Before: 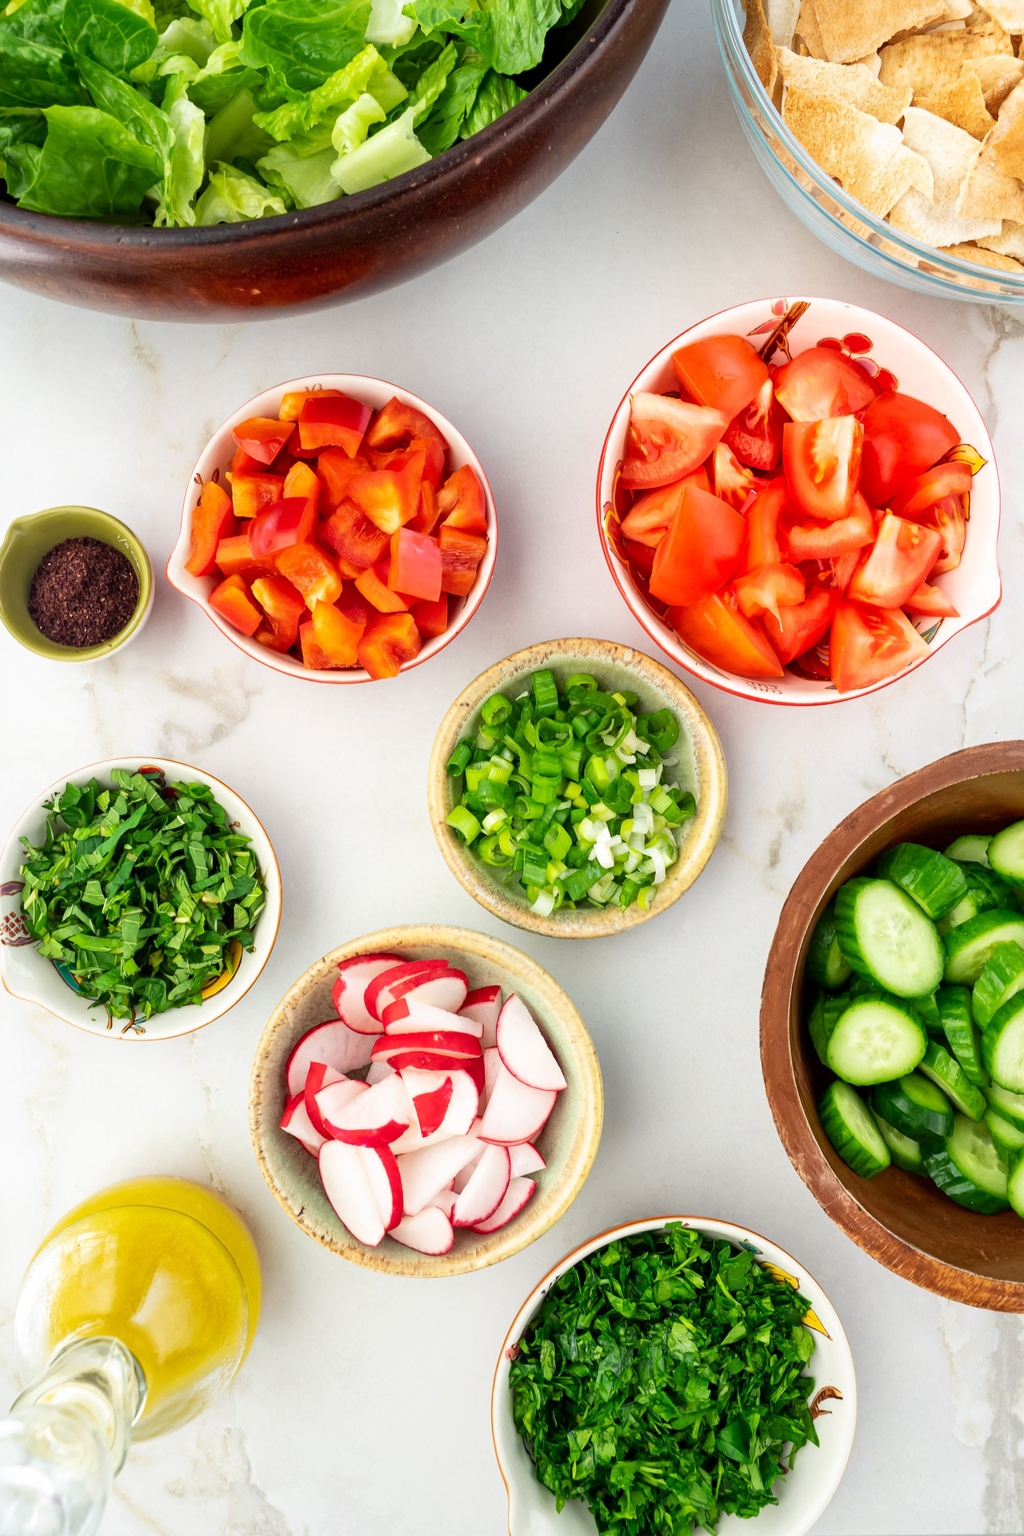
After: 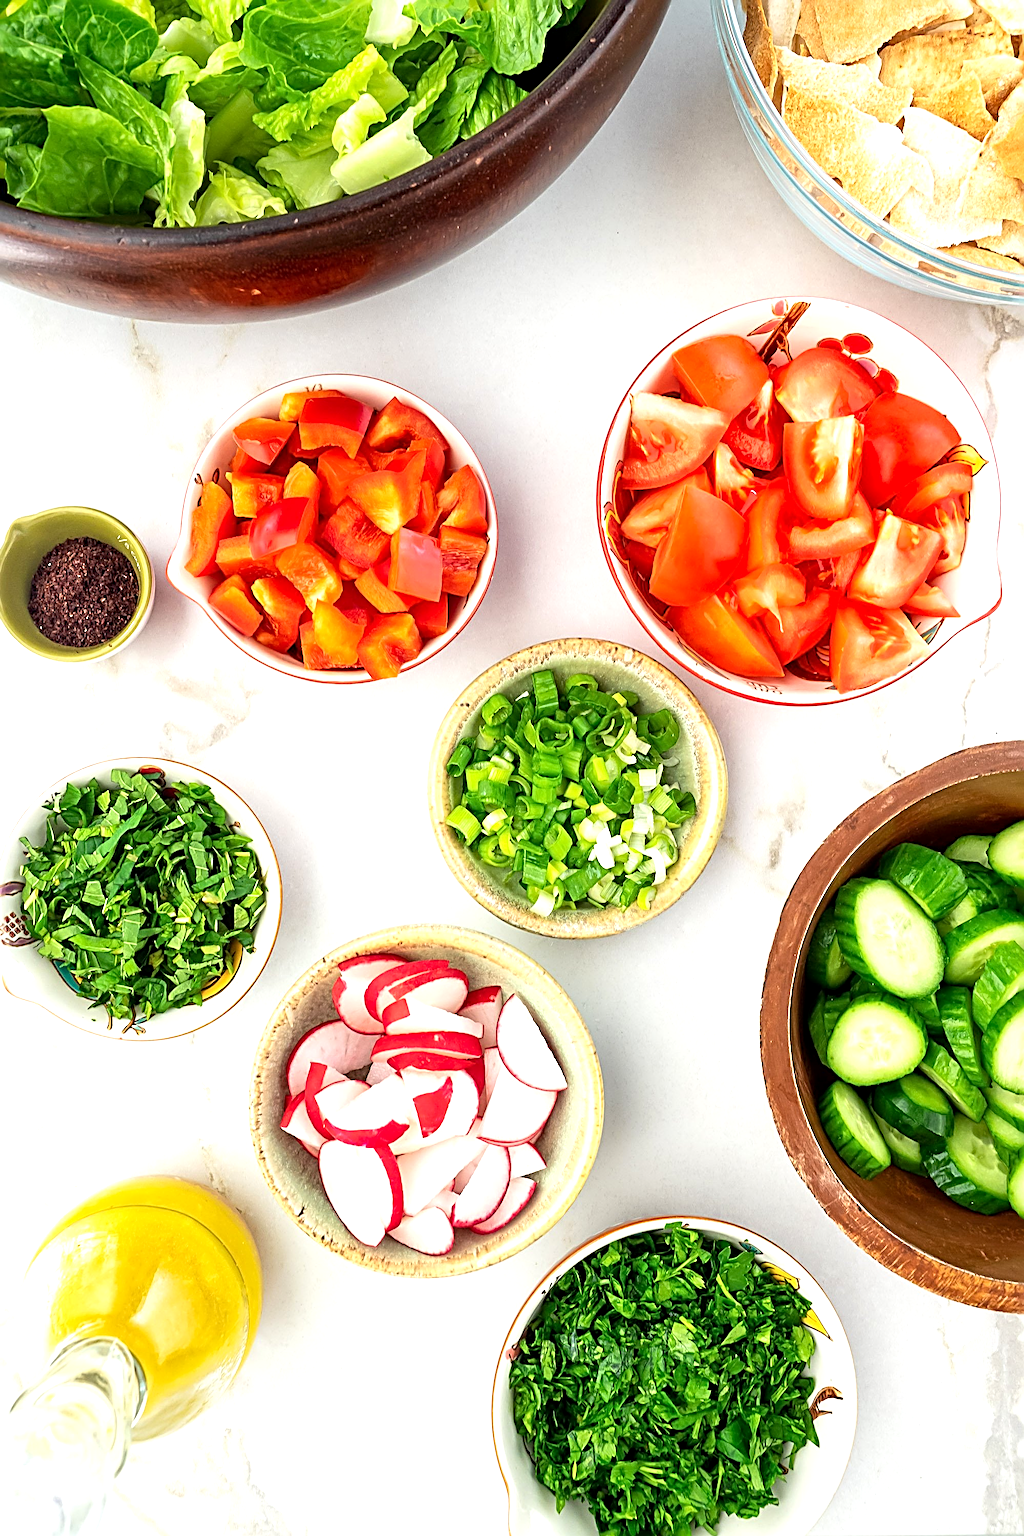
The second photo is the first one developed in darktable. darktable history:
exposure: black level correction 0.001, exposure 0.498 EV, compensate highlight preservation false
sharpen: radius 3.664, amount 0.943
